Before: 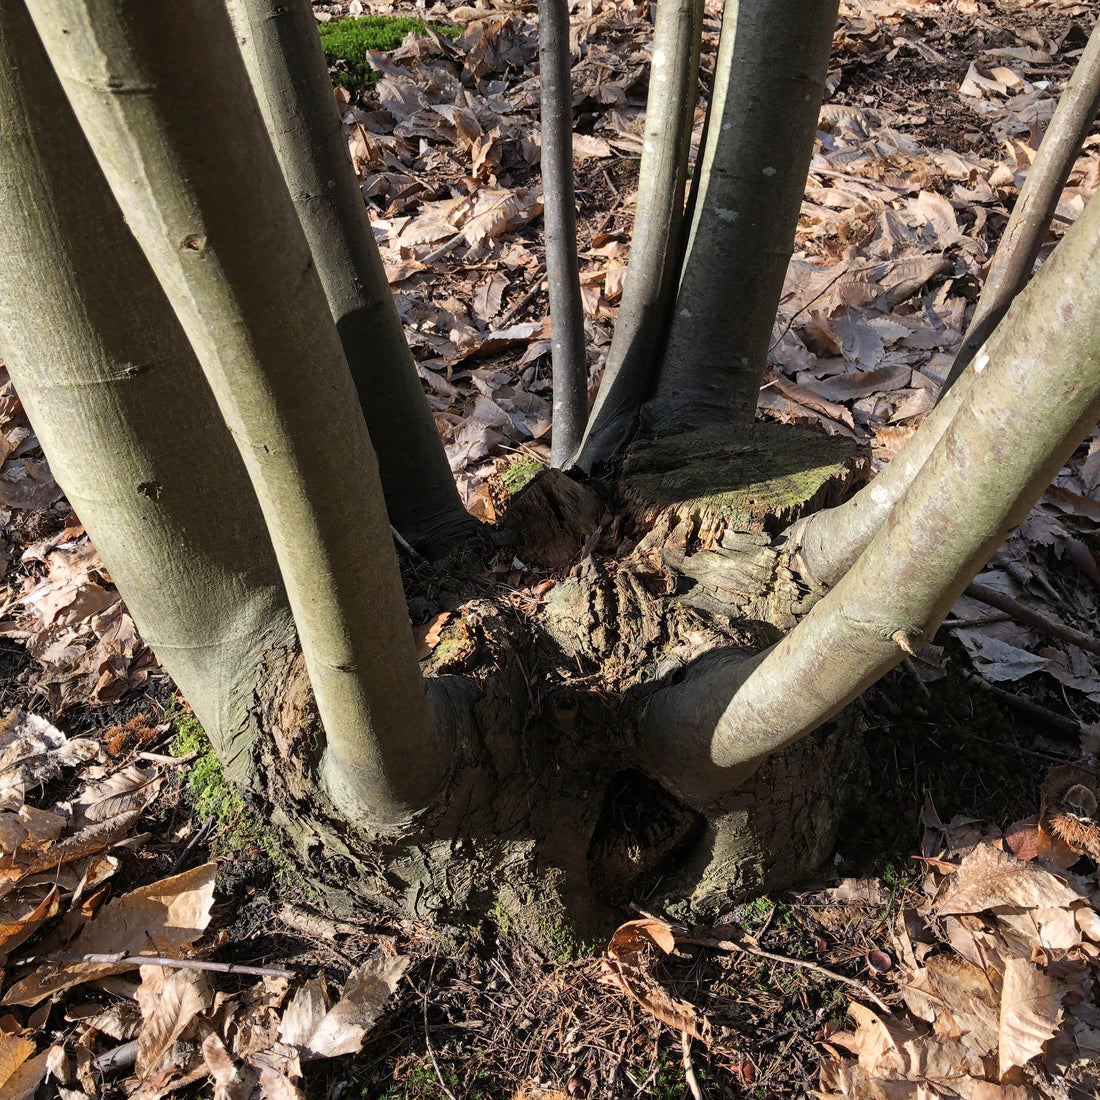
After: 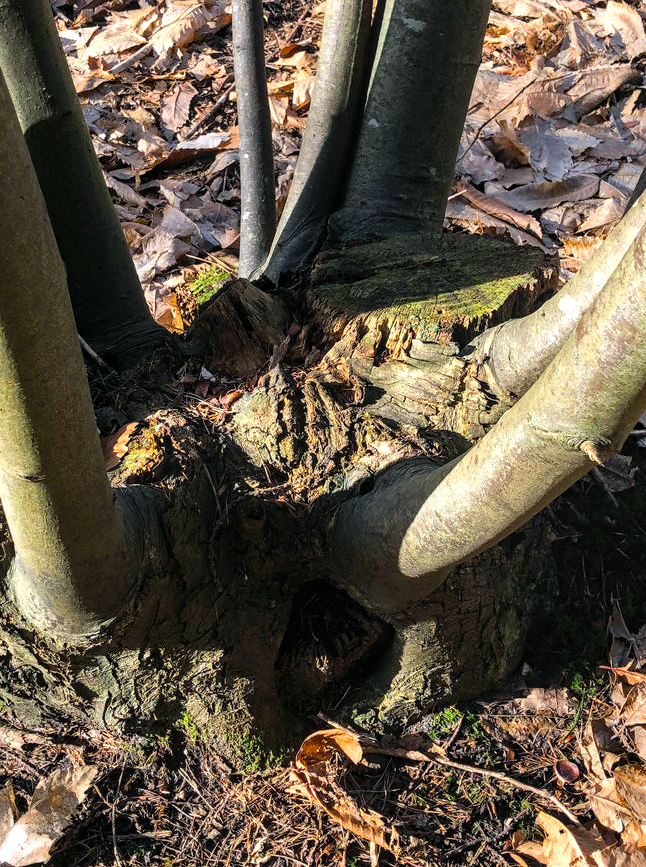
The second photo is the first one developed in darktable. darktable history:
crop and rotate: left 28.444%, top 17.323%, right 12.746%, bottom 3.808%
color balance rgb: power › chroma 0.511%, power › hue 215.19°, perceptual saturation grading › global saturation 40.002%
exposure: compensate highlight preservation false
shadows and highlights: shadows 5.19, soften with gaussian
local contrast: on, module defaults
tone equalizer: -8 EV -0.403 EV, -7 EV -0.367 EV, -6 EV -0.311 EV, -5 EV -0.252 EV, -3 EV 0.206 EV, -2 EV 0.343 EV, -1 EV 0.393 EV, +0 EV 0.432 EV
